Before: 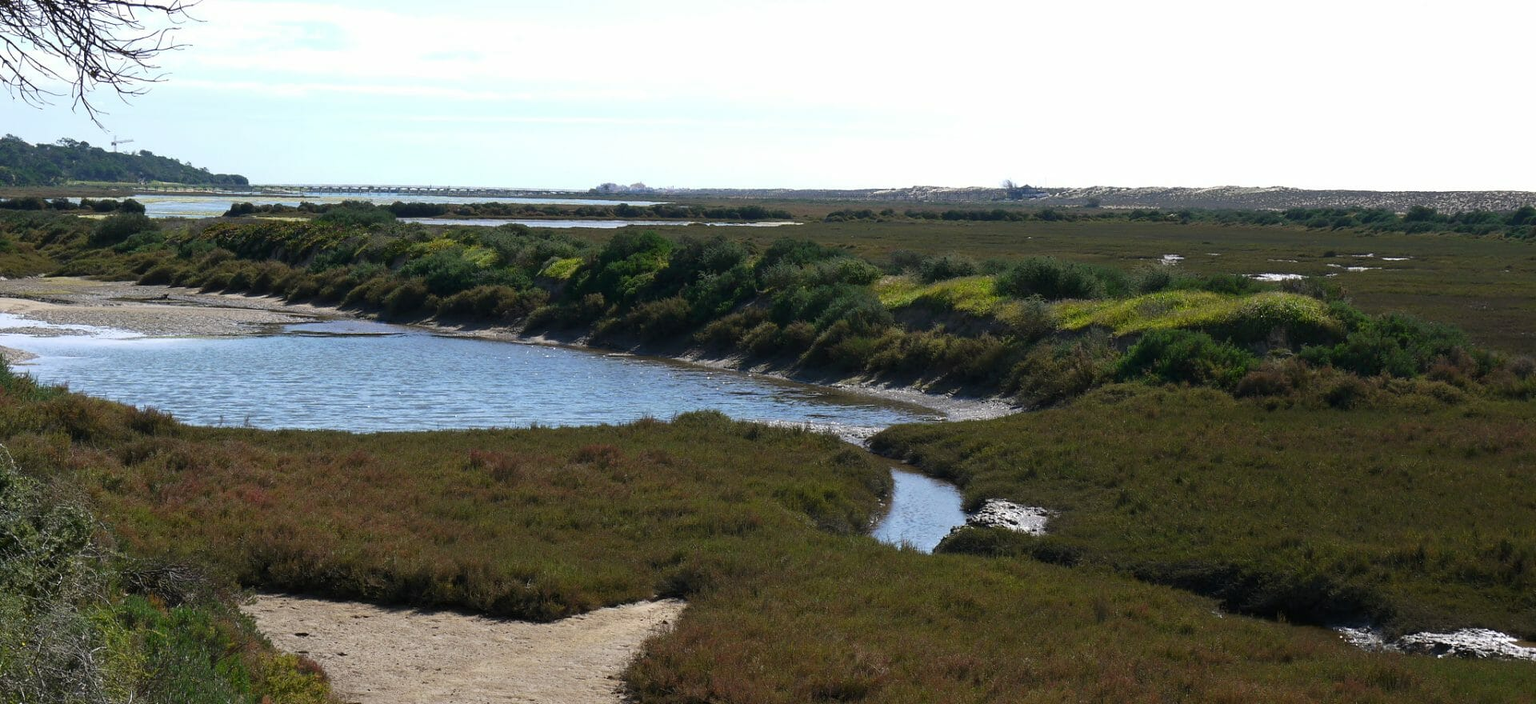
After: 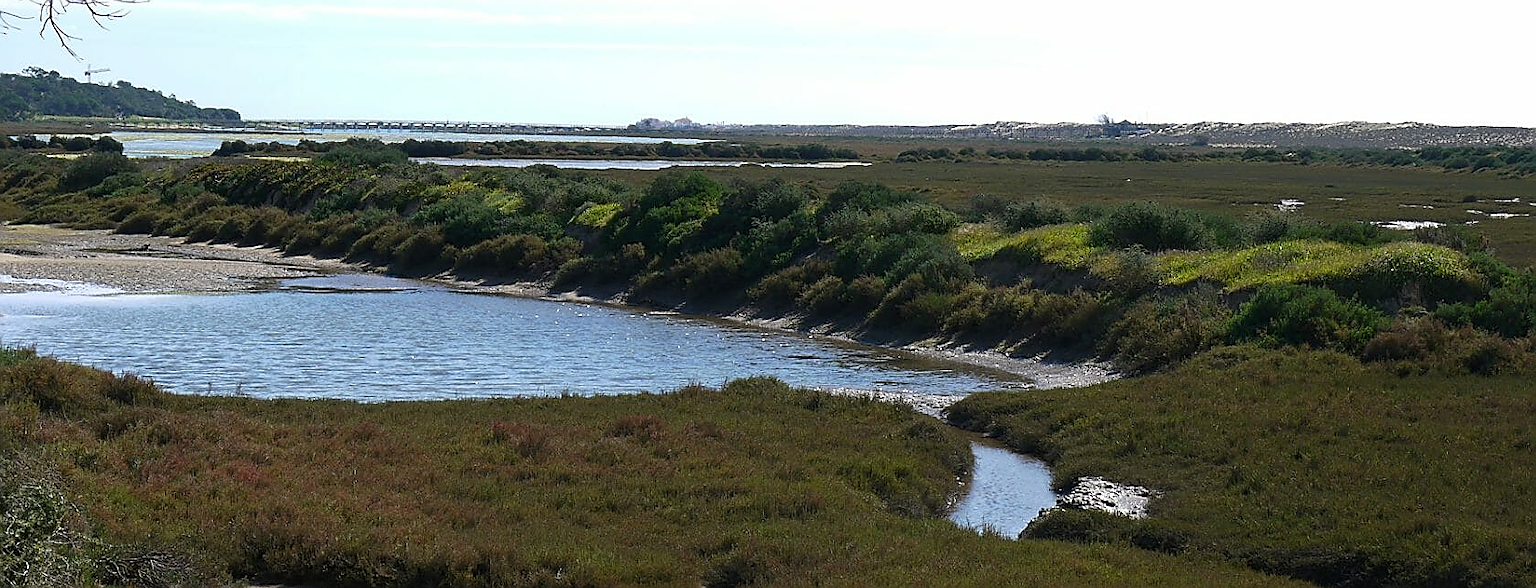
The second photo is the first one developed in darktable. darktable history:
white balance: red 1, blue 1
sharpen: radius 1.4, amount 1.25, threshold 0.7
crop and rotate: left 2.425%, top 11.305%, right 9.6%, bottom 15.08%
